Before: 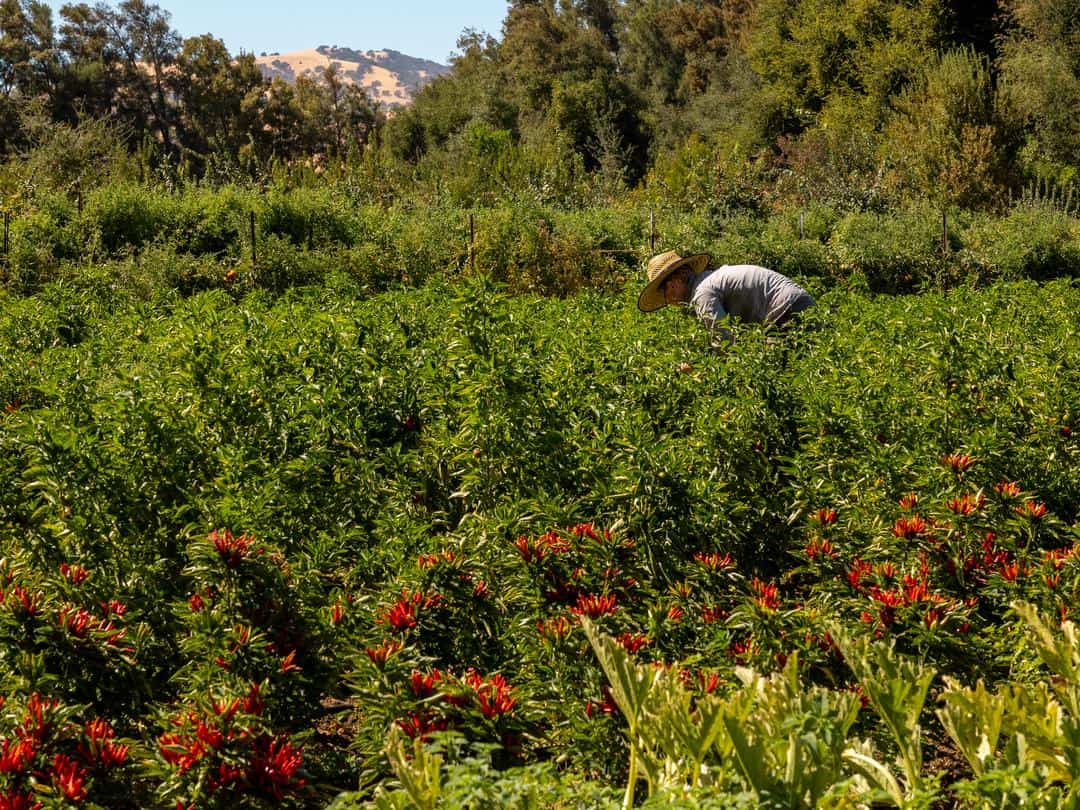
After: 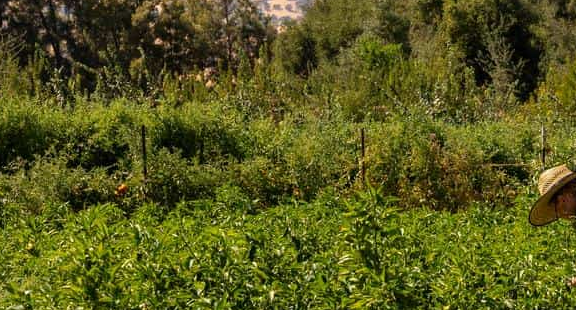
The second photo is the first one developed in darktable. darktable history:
crop: left 10.1%, top 10.698%, right 36.485%, bottom 50.966%
